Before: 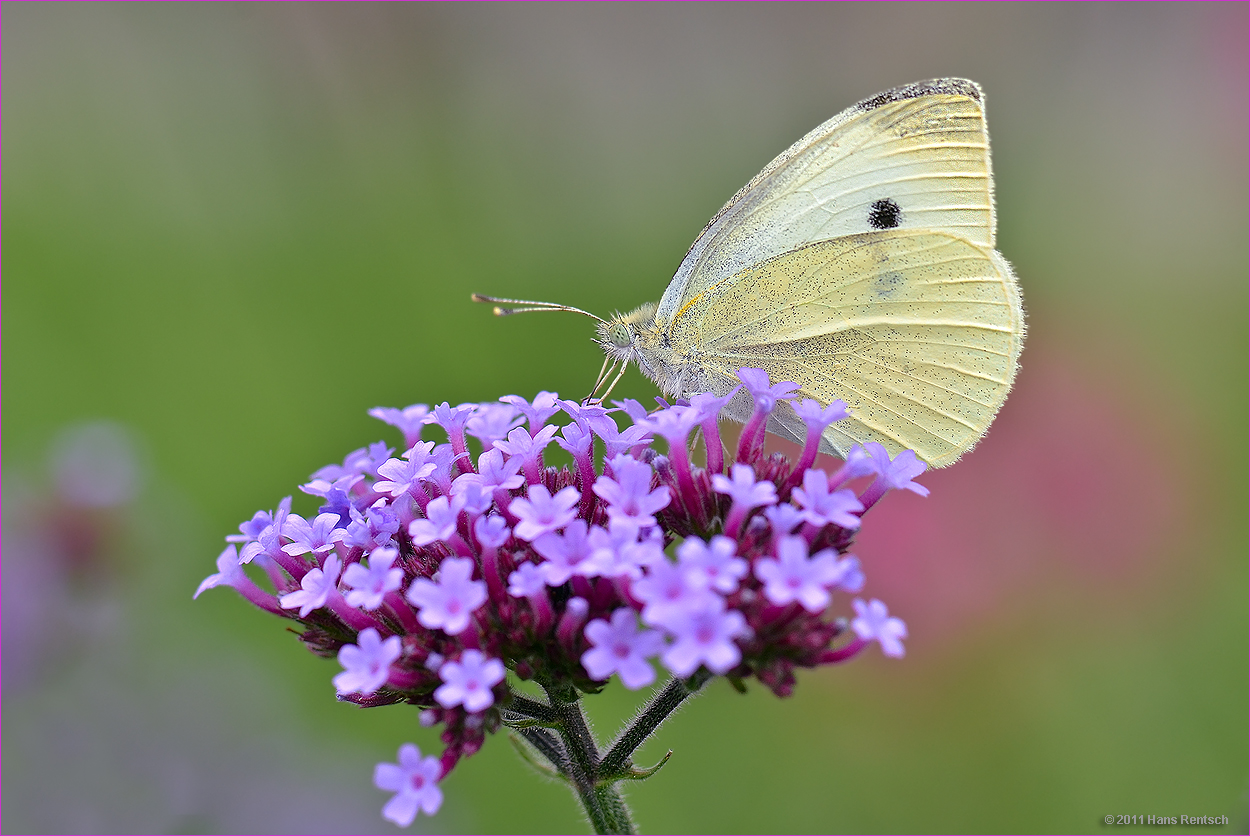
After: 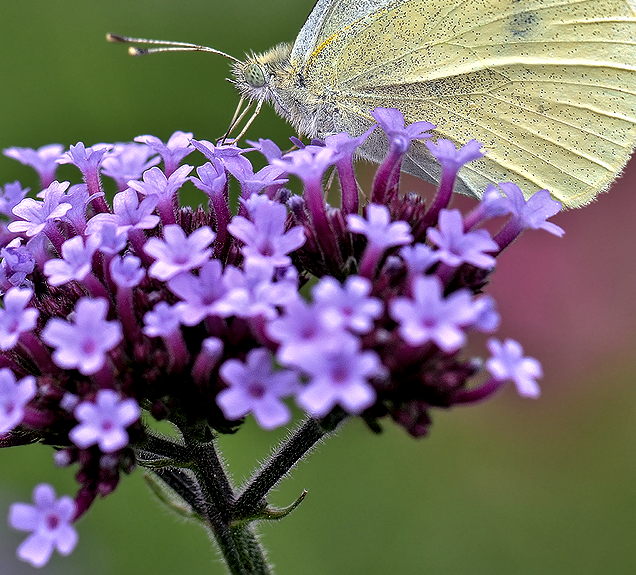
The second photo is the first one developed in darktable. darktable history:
levels: levels [0.029, 0.545, 0.971]
contrast equalizer: octaves 7, y [[0.6 ×6], [0.55 ×6], [0 ×6], [0 ×6], [0 ×6]], mix 0.3
local contrast: highlights 40%, shadows 60%, detail 136%, midtone range 0.514
crop and rotate: left 29.237%, top 31.152%, right 19.807%
